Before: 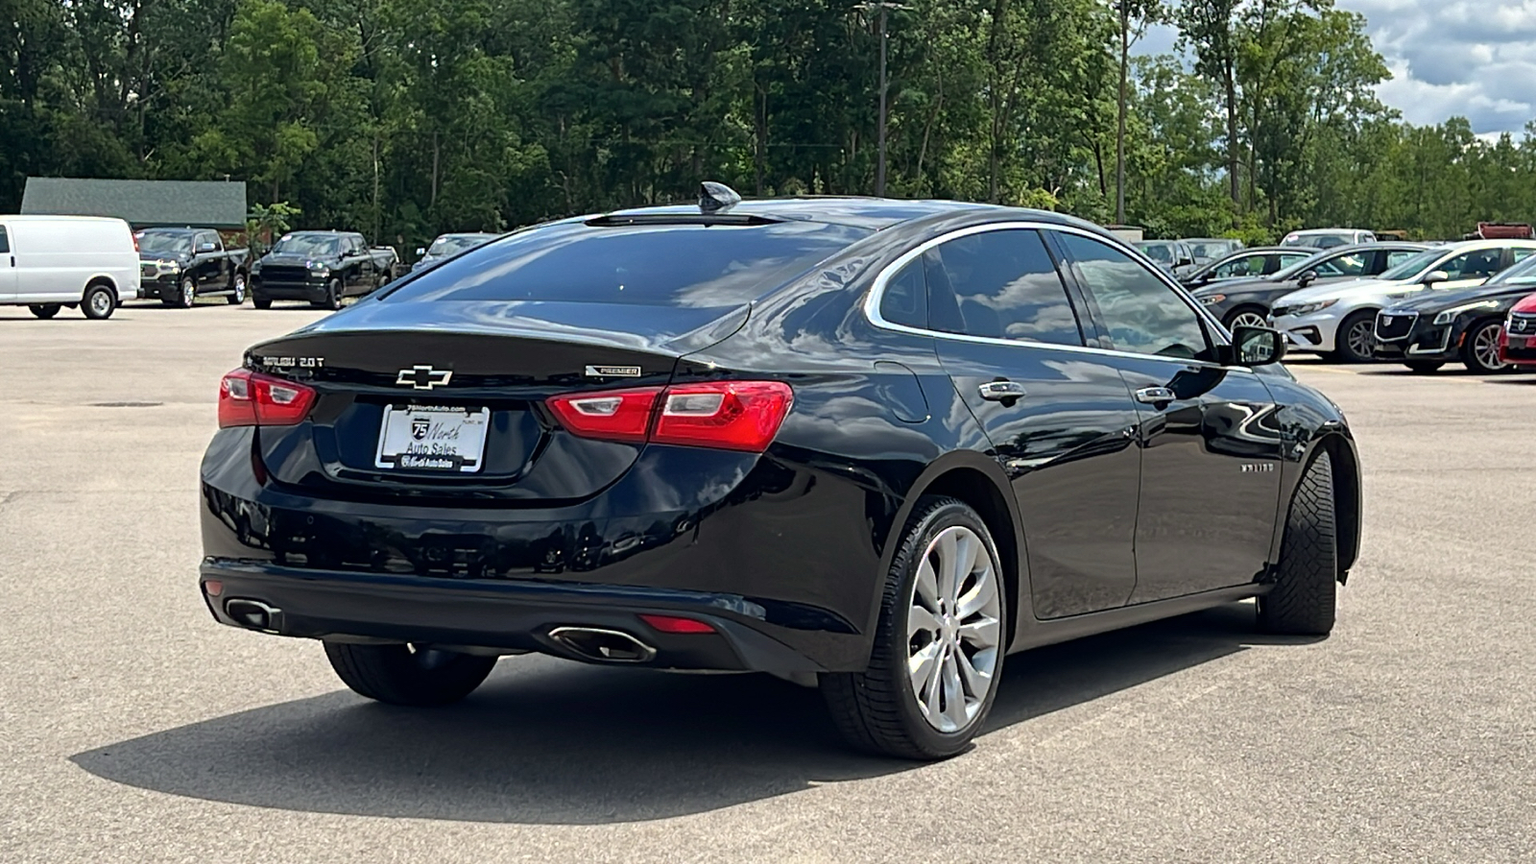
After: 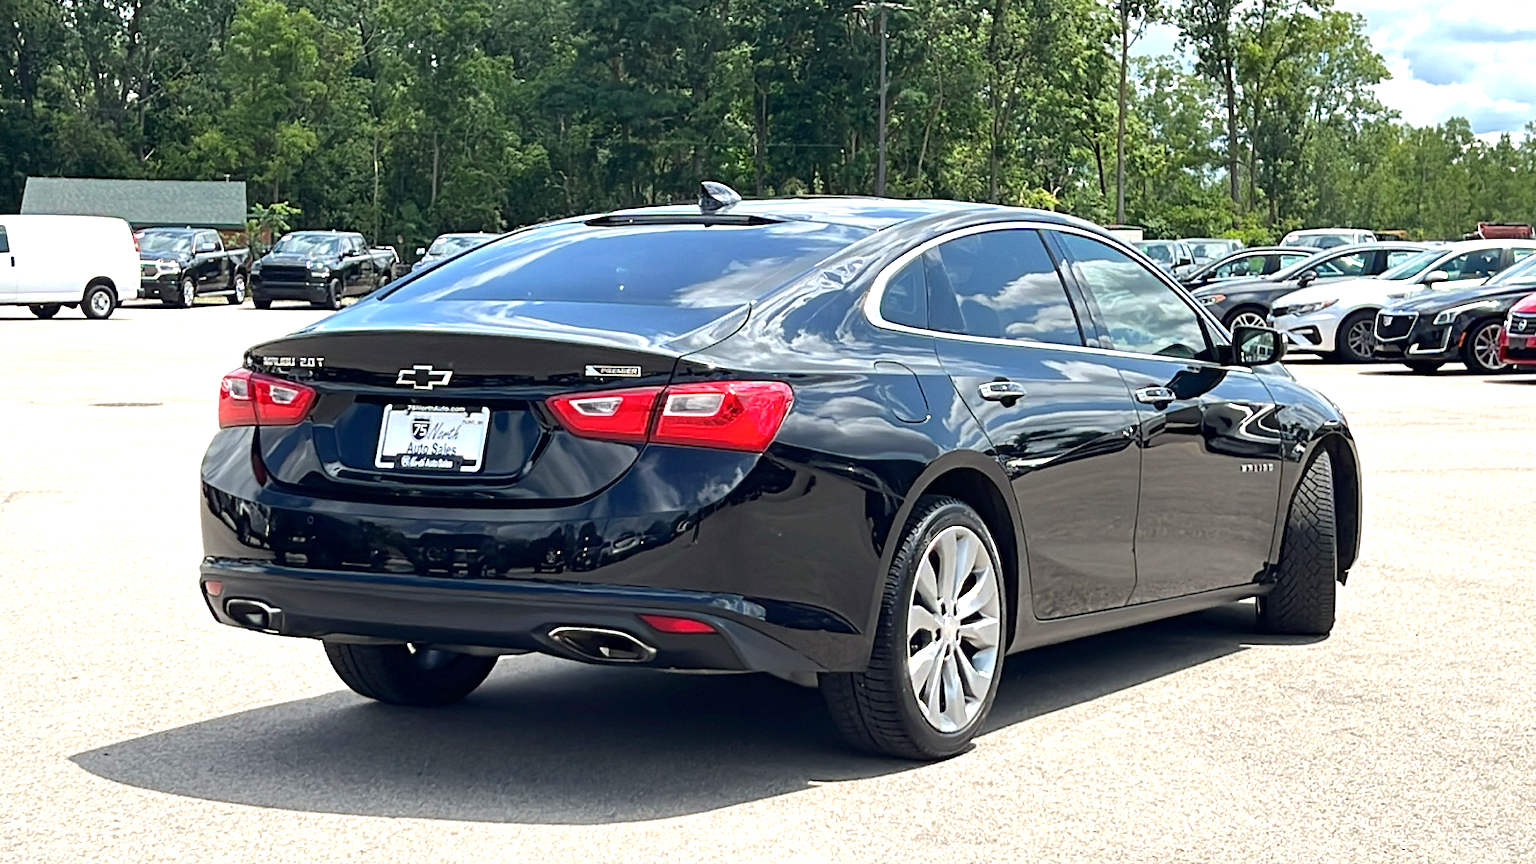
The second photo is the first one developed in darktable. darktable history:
exposure: exposure 0.947 EV, compensate highlight preservation false
tone equalizer: -8 EV -0.575 EV
